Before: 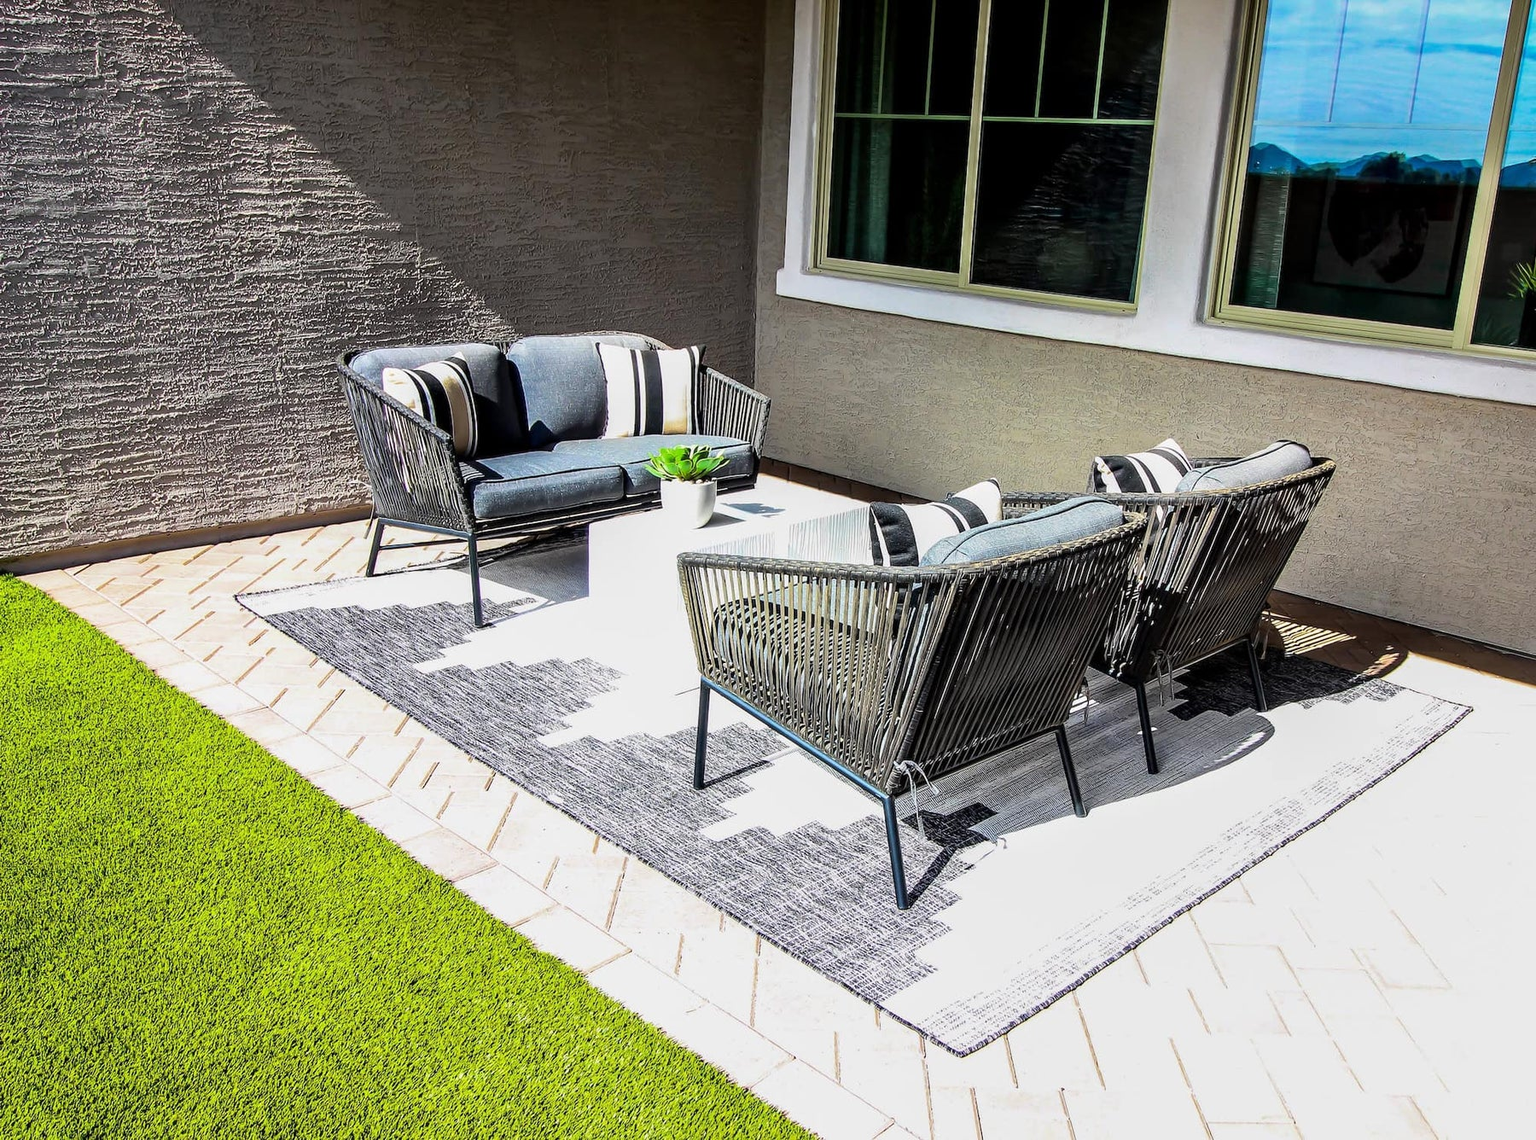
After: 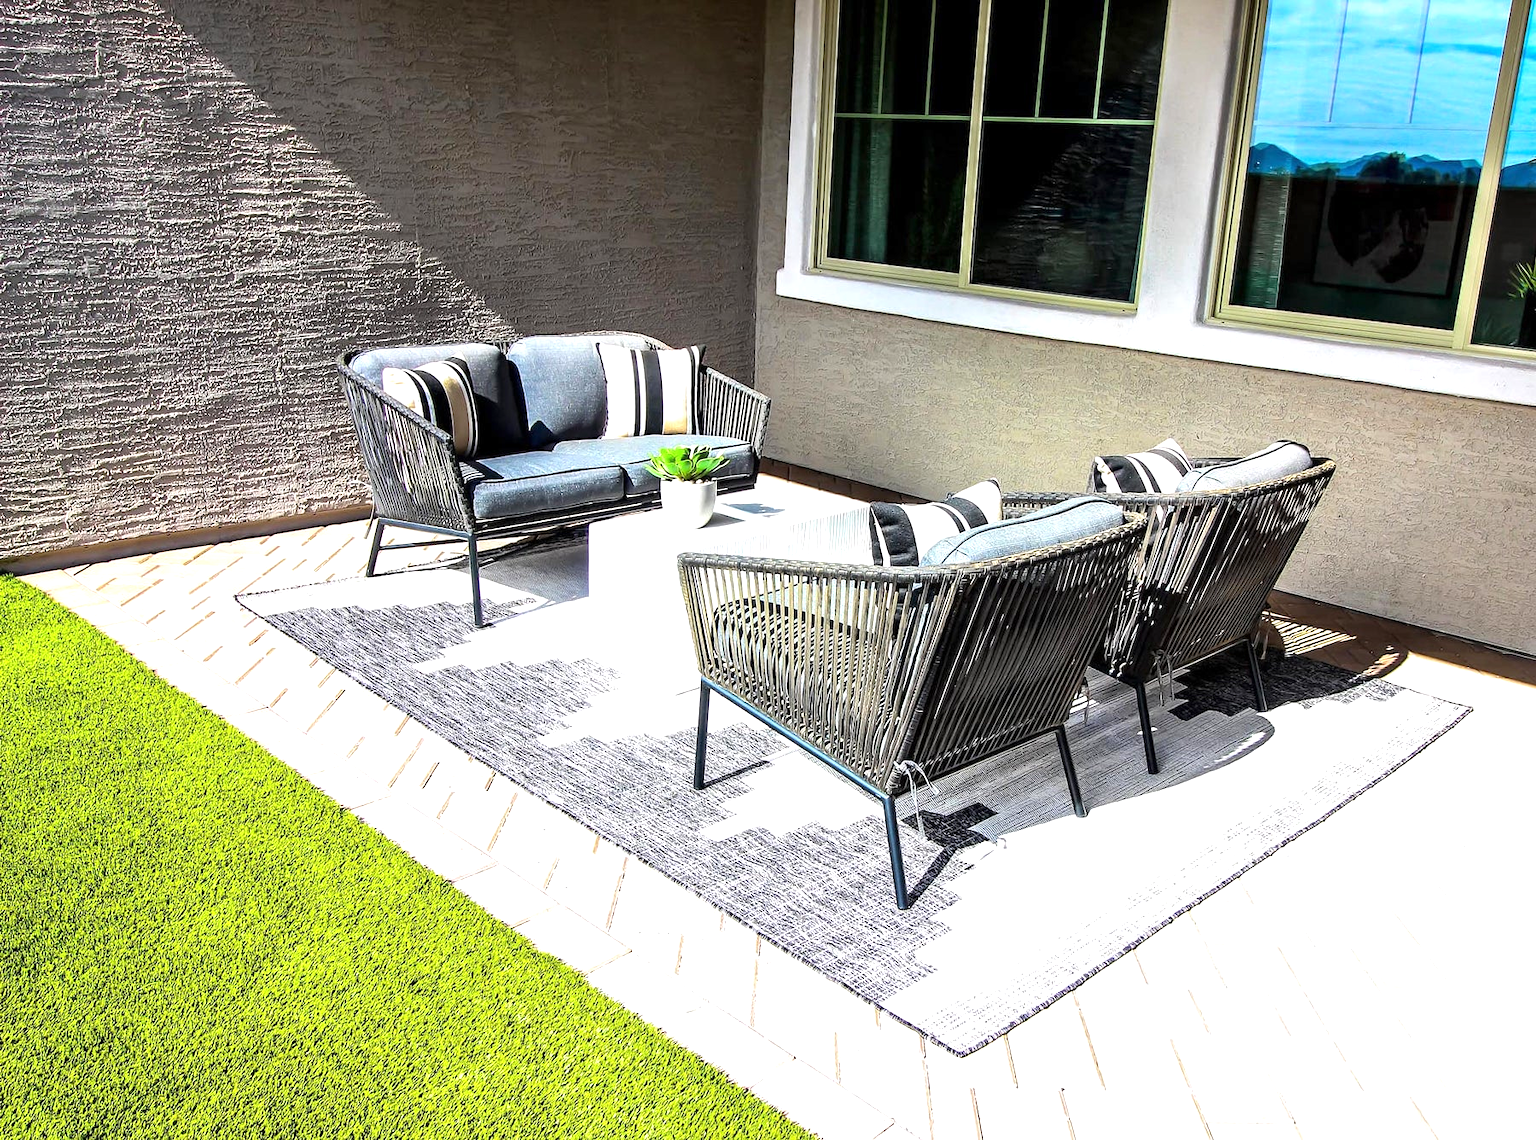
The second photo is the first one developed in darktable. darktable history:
color balance rgb: on, module defaults
exposure: exposure 0.636 EV, compensate highlight preservation false
